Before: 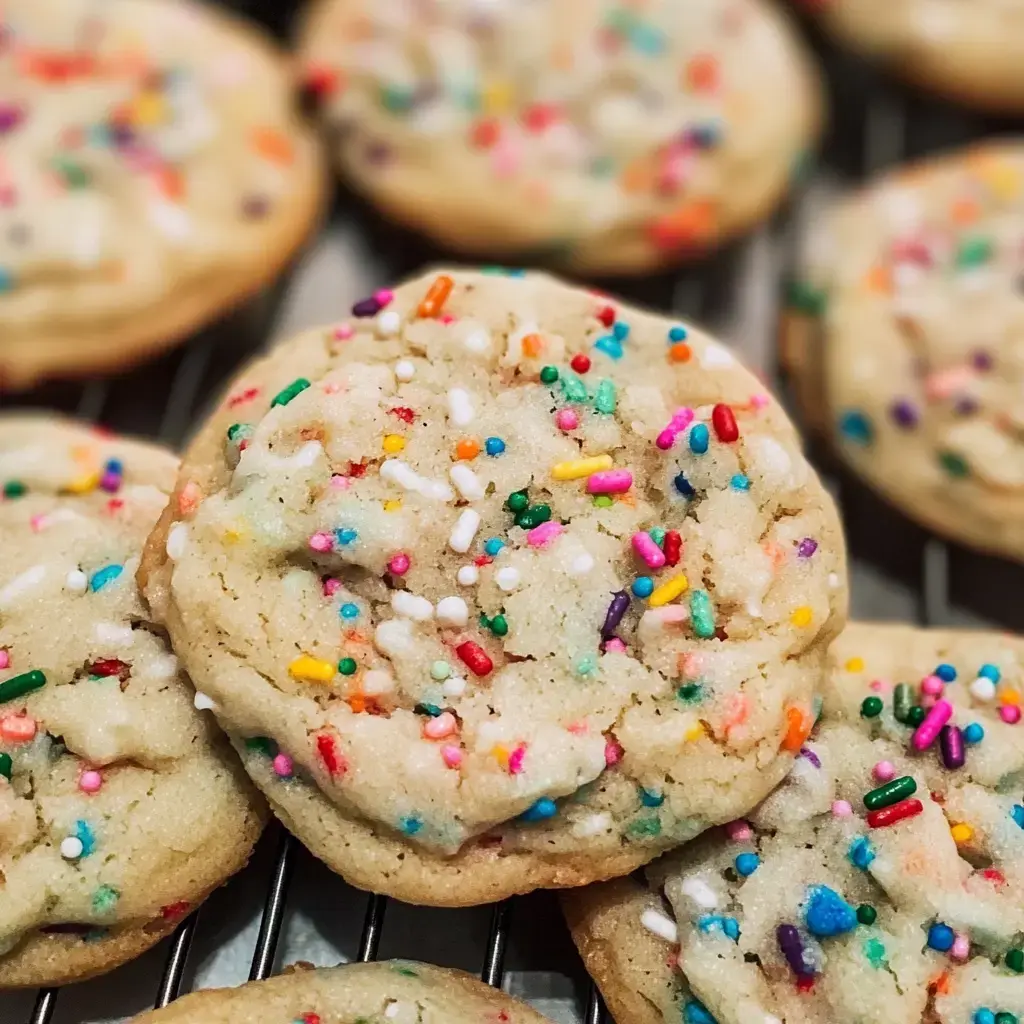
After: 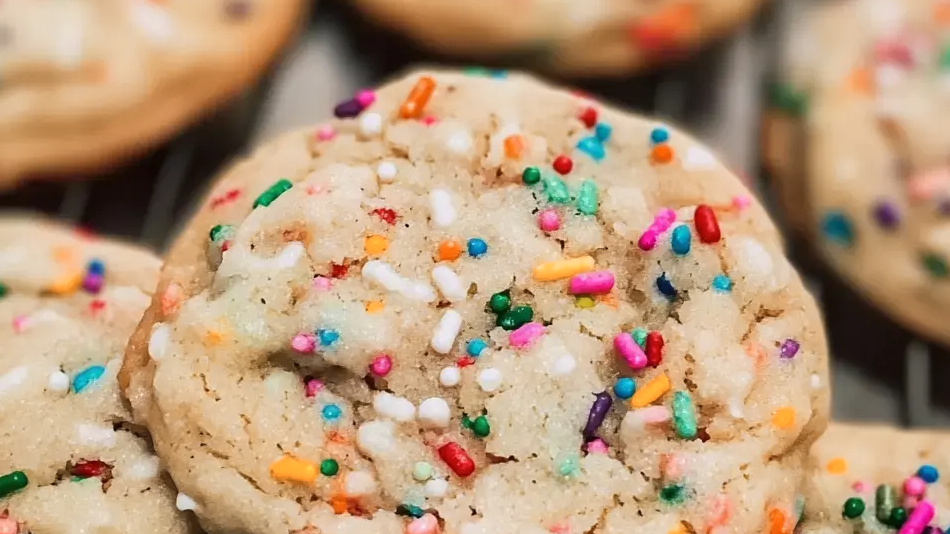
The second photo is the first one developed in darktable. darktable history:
crop: left 1.827%, top 19.461%, right 5.305%, bottom 28.347%
color zones: curves: ch2 [(0, 0.5) (0.143, 0.5) (0.286, 0.416) (0.429, 0.5) (0.571, 0.5) (0.714, 0.5) (0.857, 0.5) (1, 0.5)]
